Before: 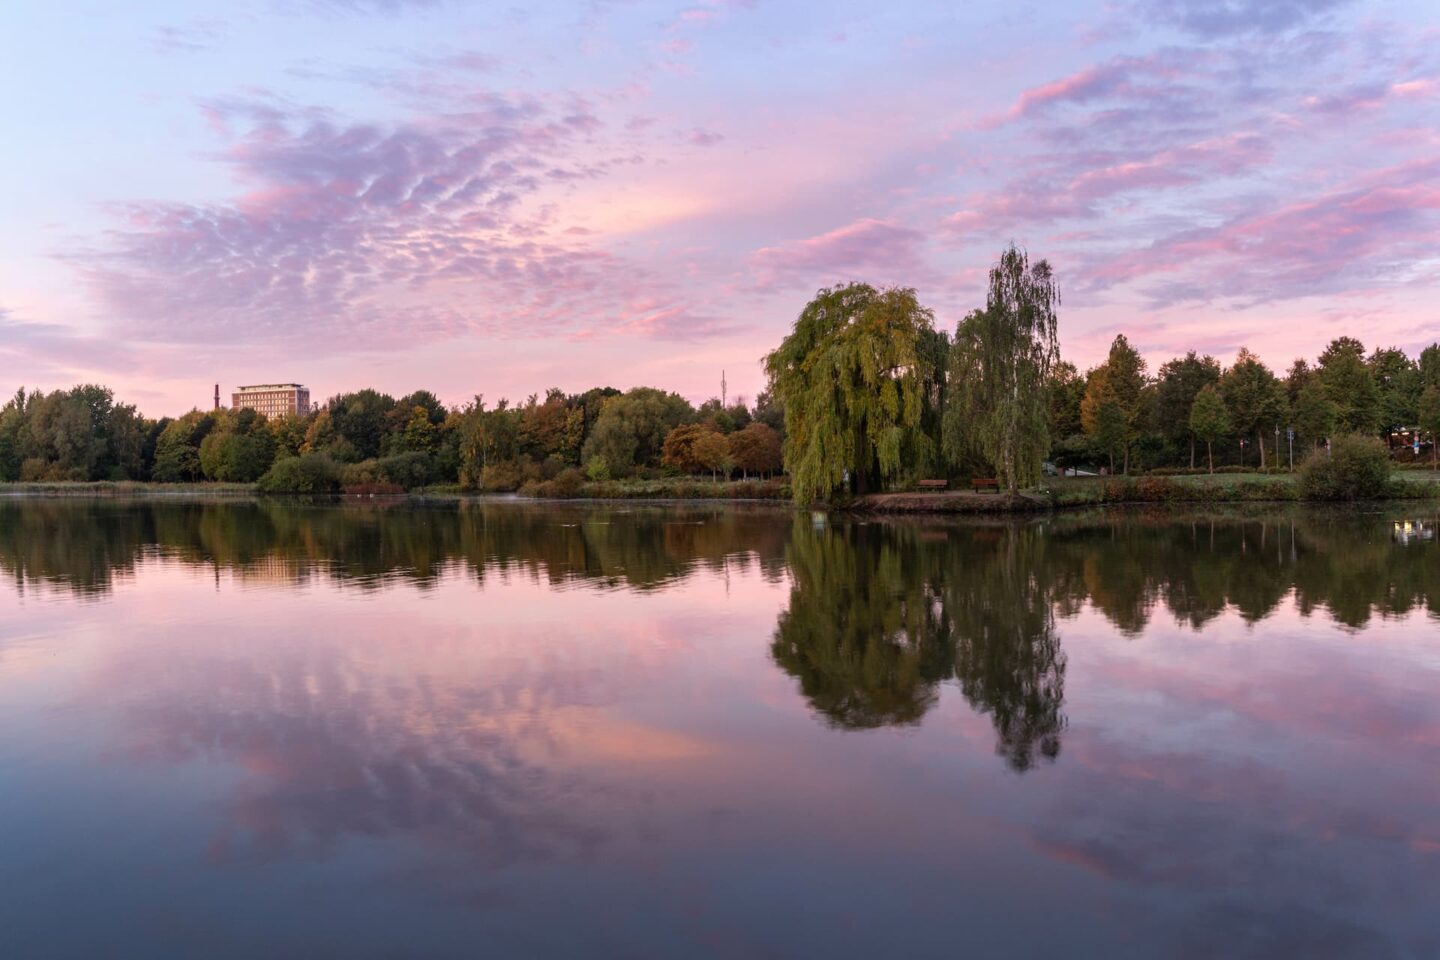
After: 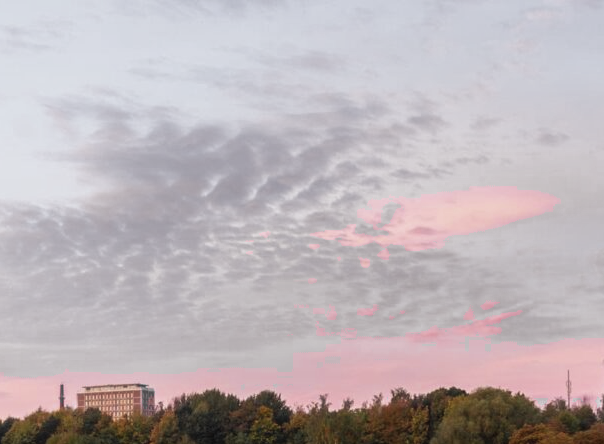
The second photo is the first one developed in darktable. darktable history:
color zones: curves: ch0 [(0.004, 0.388) (0.125, 0.392) (0.25, 0.404) (0.375, 0.5) (0.5, 0.5) (0.625, 0.5) (0.75, 0.5) (0.875, 0.5)]; ch1 [(0, 0.5) (0.125, 0.5) (0.25, 0.5) (0.375, 0.124) (0.524, 0.124) (0.645, 0.128) (0.789, 0.132) (0.914, 0.096) (0.998, 0.068)]
exposure: exposure 0.02 EV, compensate highlight preservation false
haze removal: strength -0.1, adaptive false
crop and rotate: left 10.817%, top 0.062%, right 47.194%, bottom 53.626%
